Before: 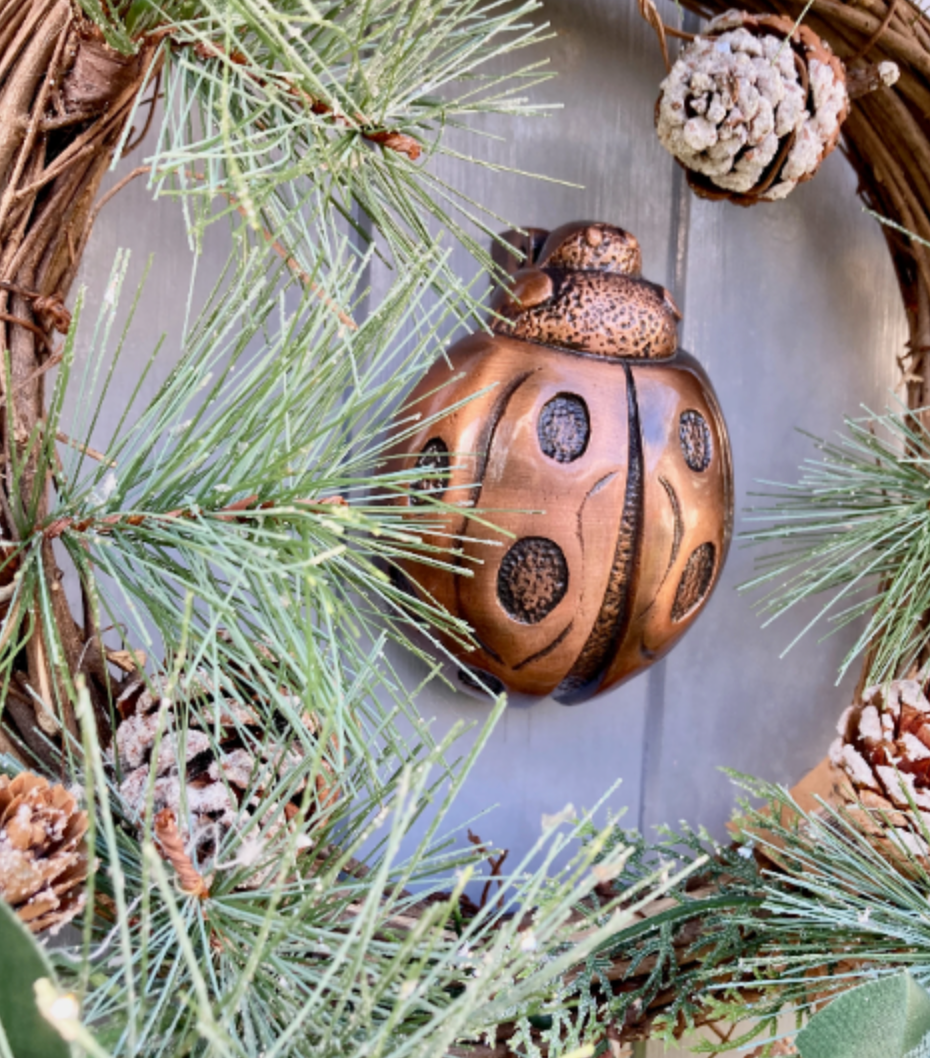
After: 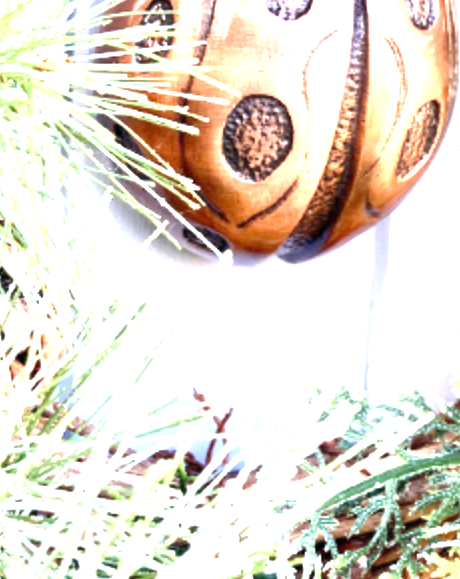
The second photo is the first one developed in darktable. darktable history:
crop: left 29.672%, top 41.786%, right 20.851%, bottom 3.487%
exposure: black level correction 0, exposure 2.088 EV, compensate exposure bias true, compensate highlight preservation false
